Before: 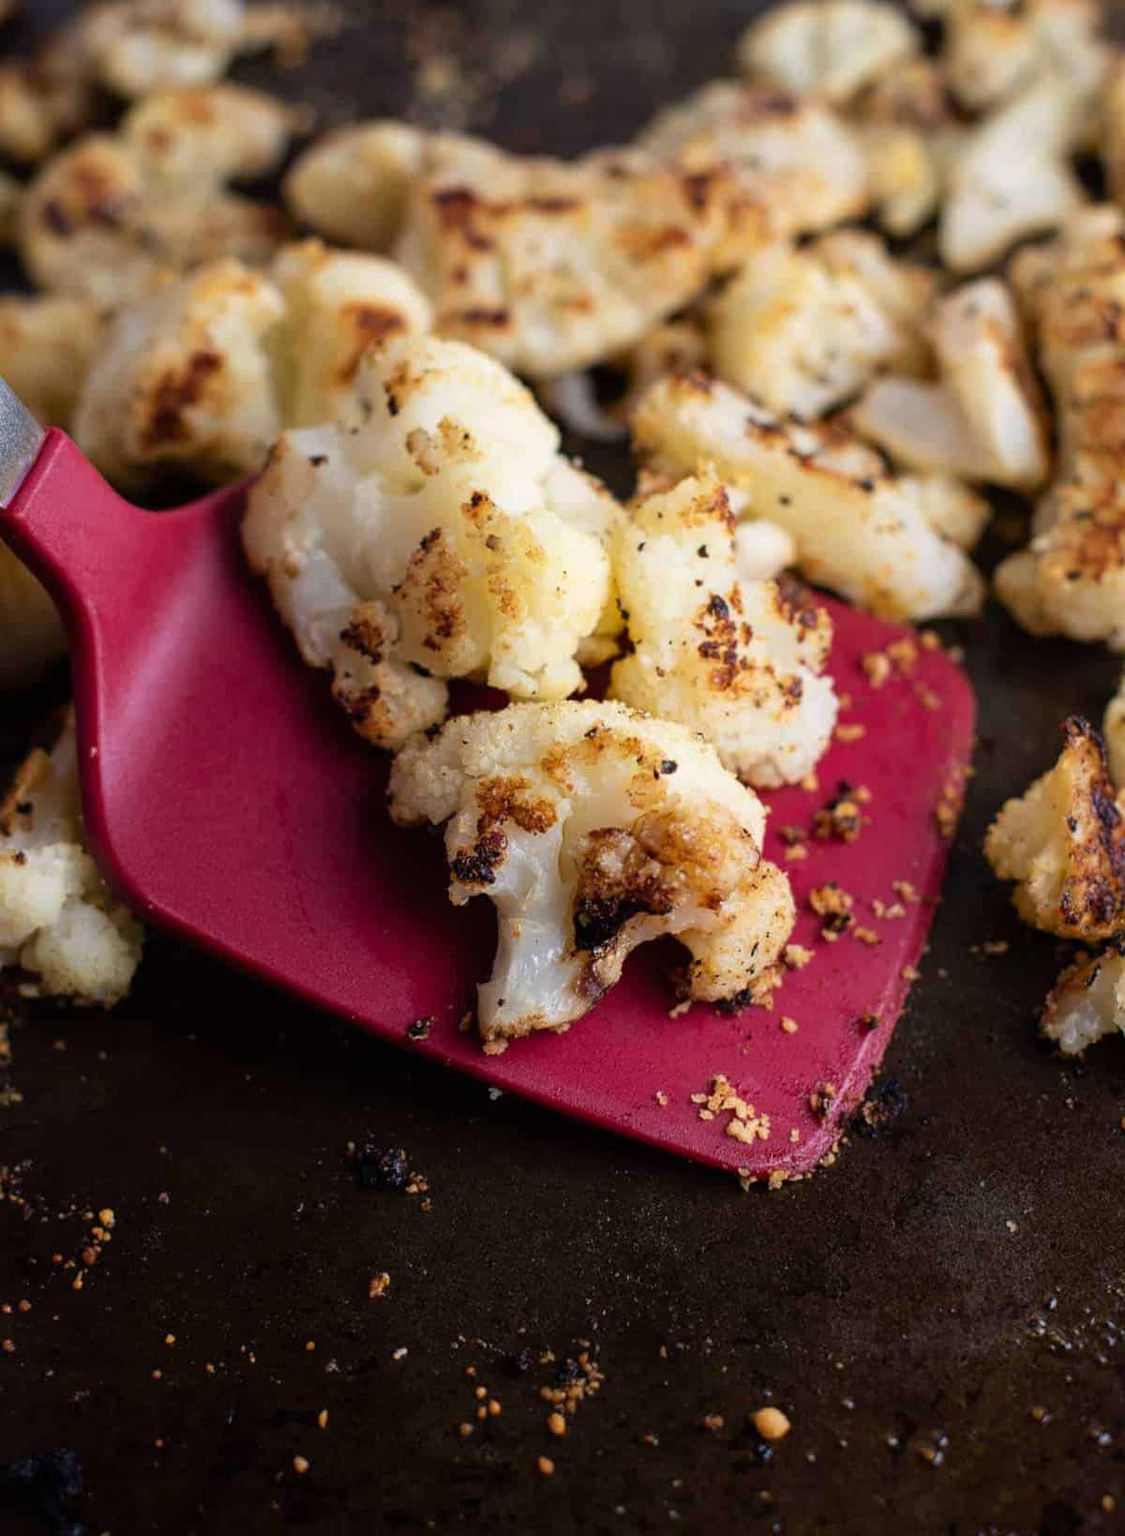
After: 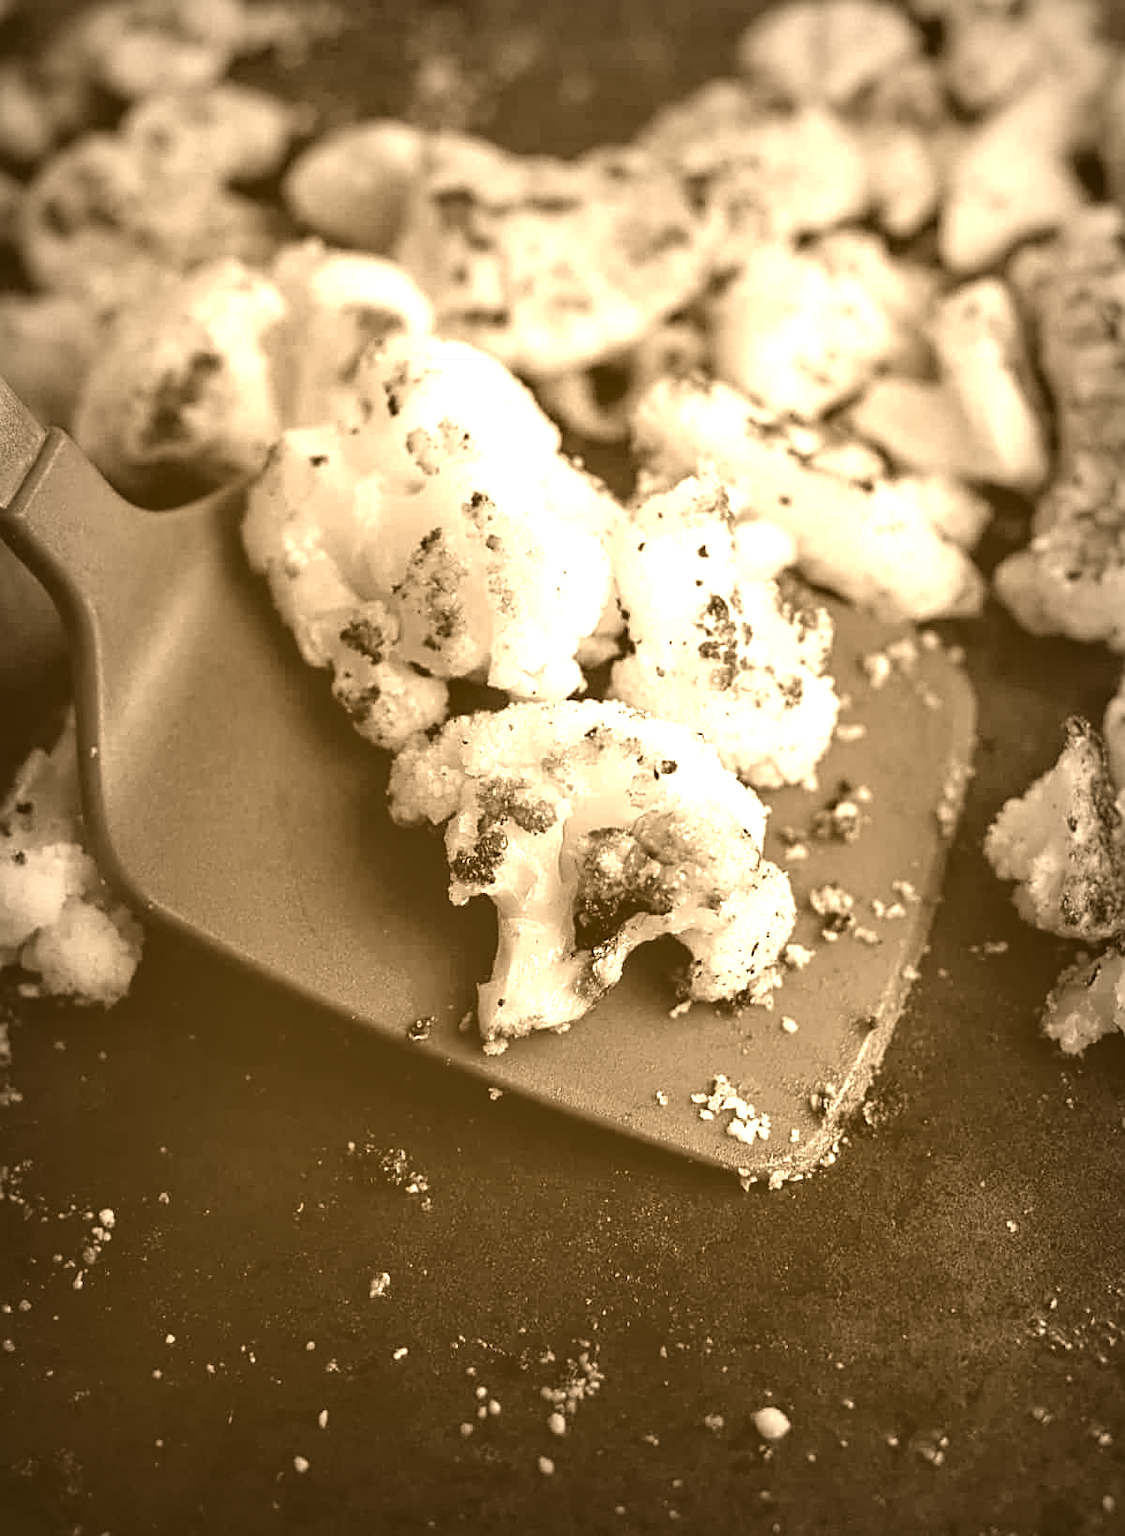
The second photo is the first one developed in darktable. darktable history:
colorize: hue 28.8°, source mix 100%
sharpen: on, module defaults
contrast equalizer: y [[0.531, 0.548, 0.559, 0.557, 0.544, 0.527], [0.5 ×6], [0.5 ×6], [0 ×6], [0 ×6]]
vignetting: fall-off start 53.2%, brightness -0.594, saturation 0, automatic ratio true, width/height ratio 1.313, shape 0.22, unbound false
